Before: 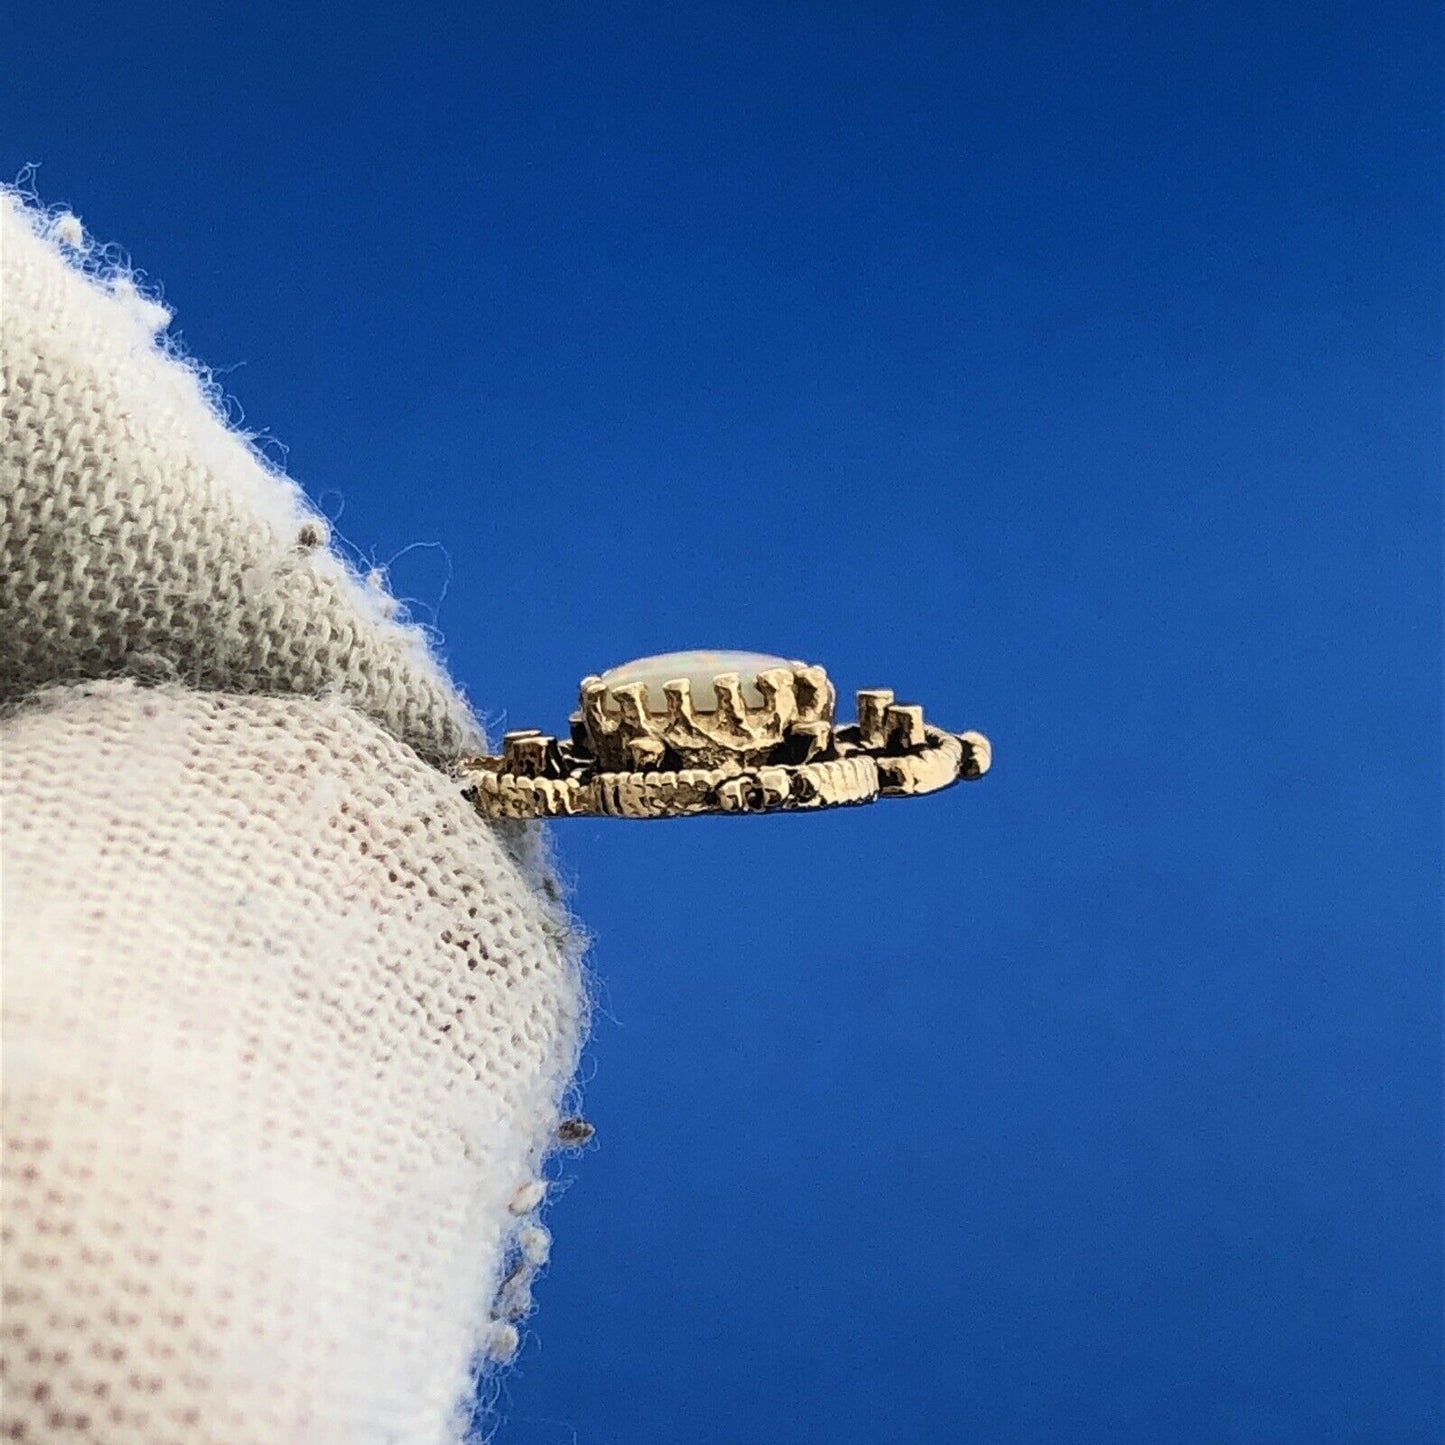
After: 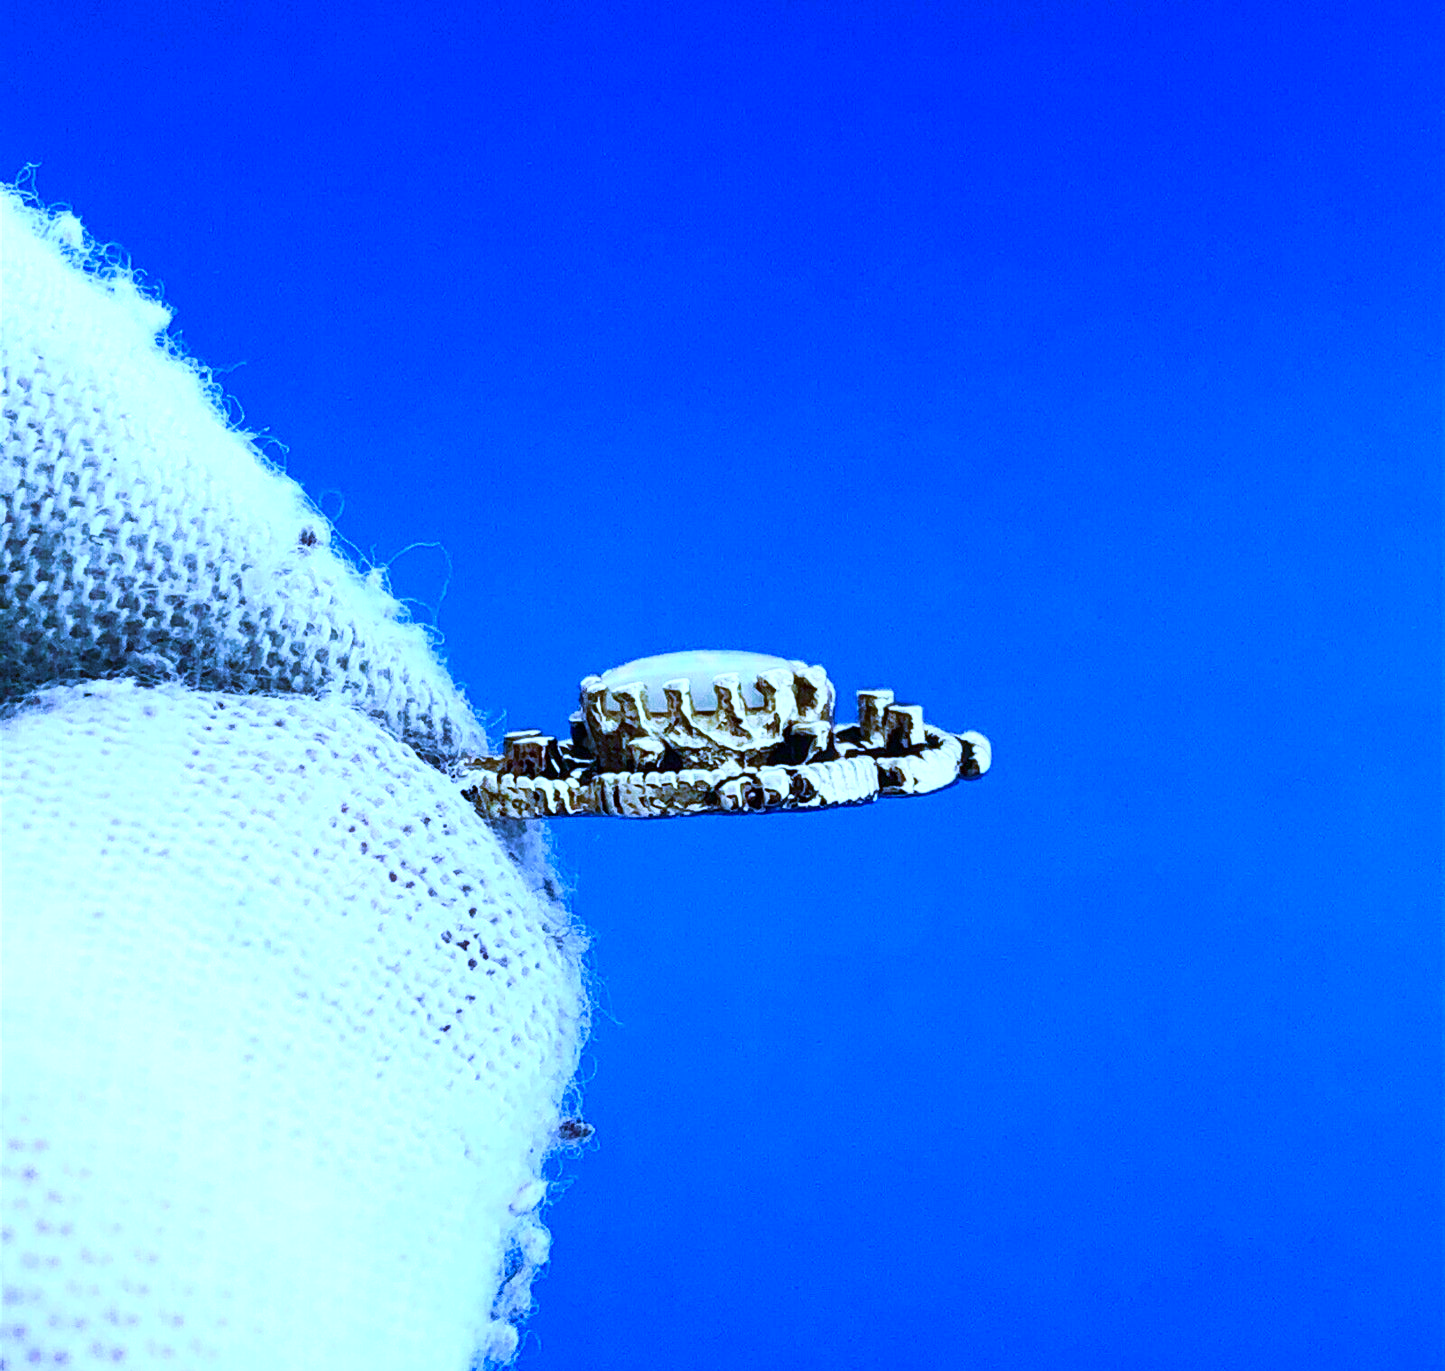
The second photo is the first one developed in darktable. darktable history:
white balance: red 0.766, blue 1.537
contrast brightness saturation: contrast 0.18, saturation 0.3
color correction: highlights a* -2.68, highlights b* 2.57
crop and rotate: top 0%, bottom 5.097%
exposure: black level correction 0.001, exposure 0.5 EV, compensate exposure bias true, compensate highlight preservation false
velvia: strength 67.07%, mid-tones bias 0.972
